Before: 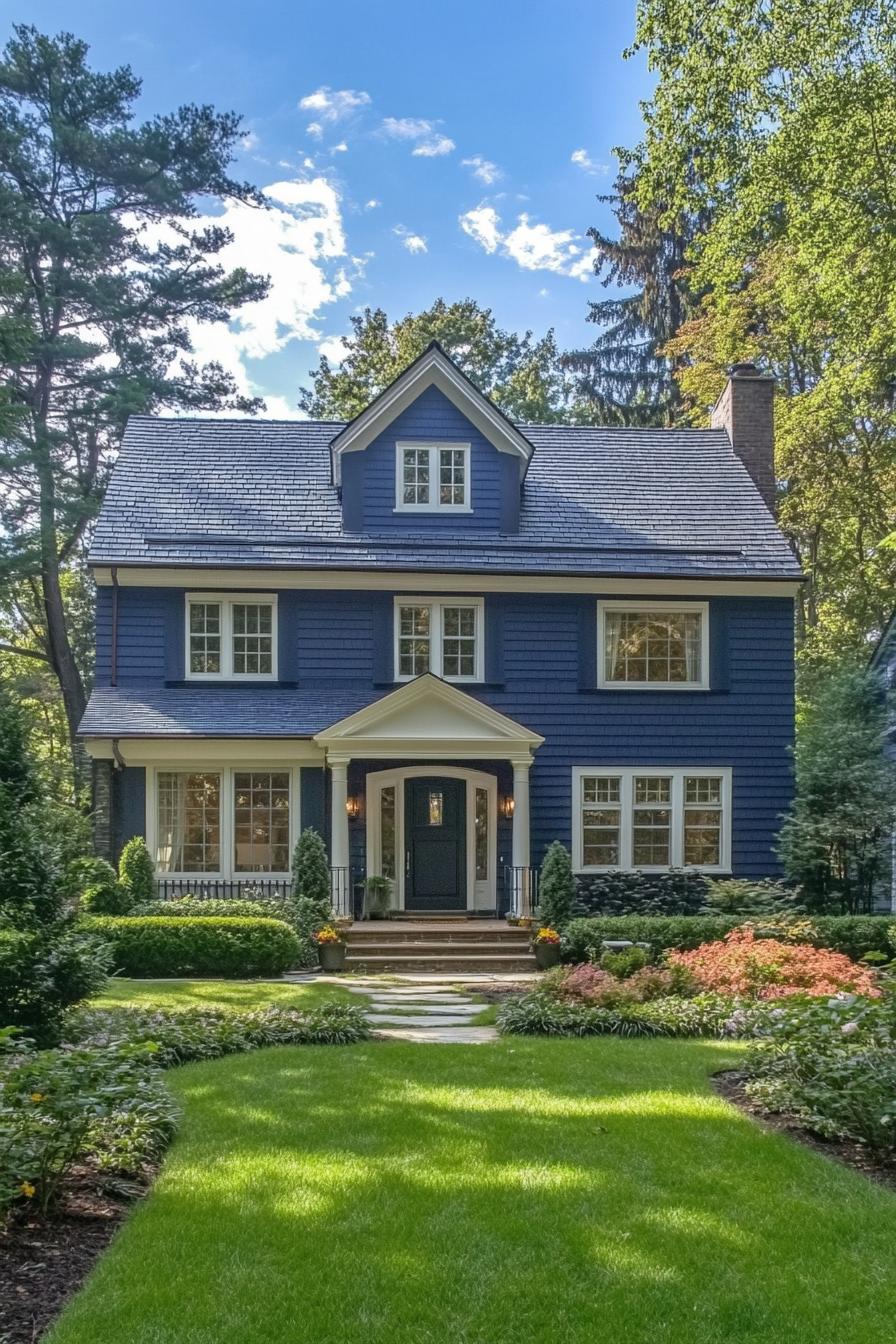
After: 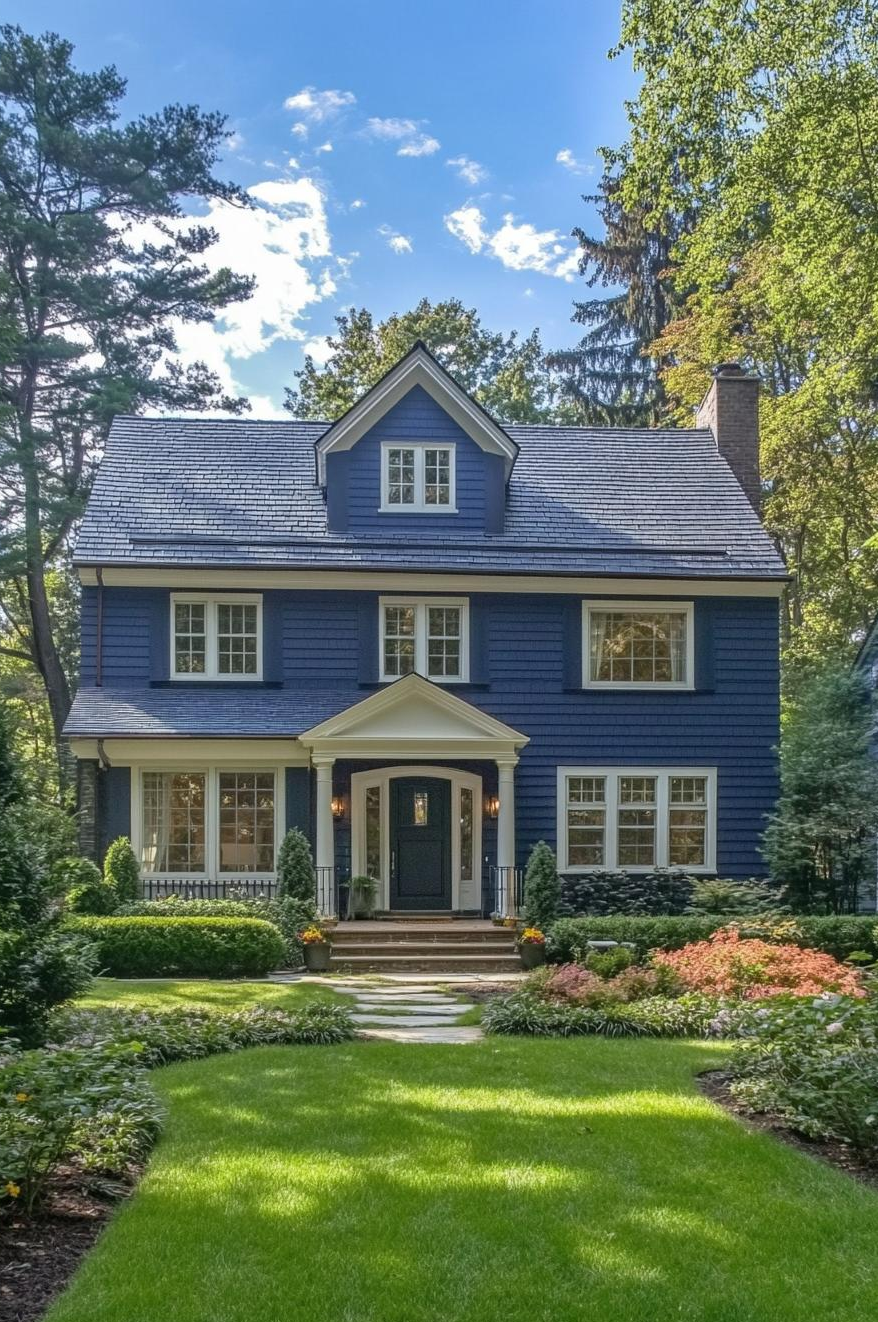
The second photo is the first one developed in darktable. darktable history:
crop: left 1.715%, right 0.285%, bottom 1.622%
